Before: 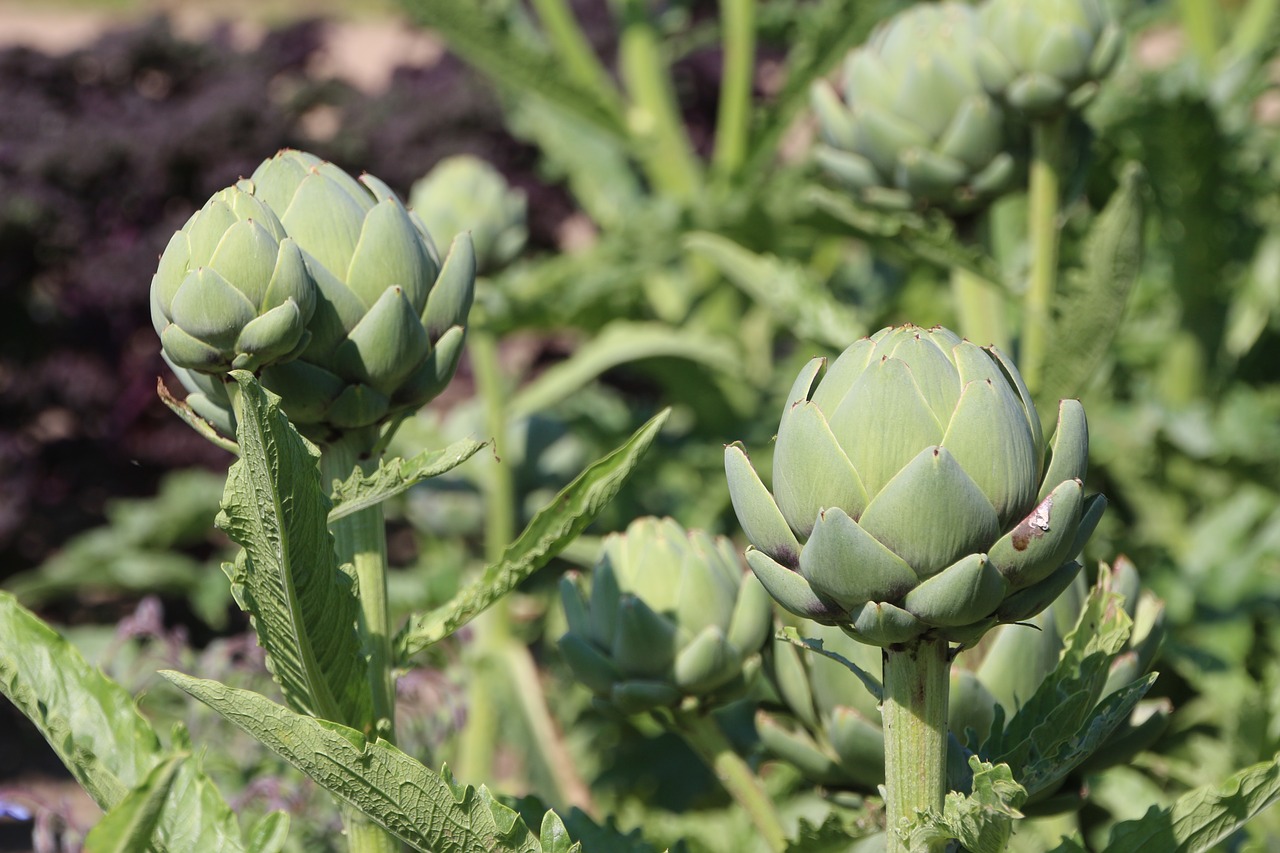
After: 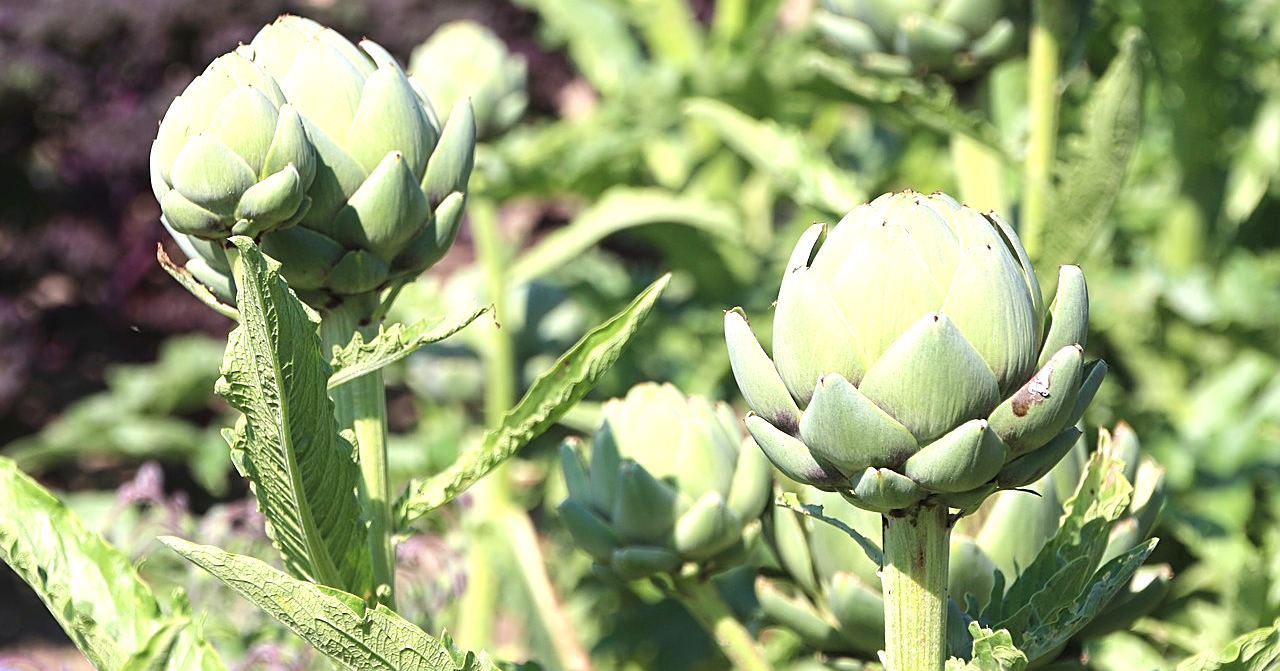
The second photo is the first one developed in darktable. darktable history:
sharpen: on, module defaults
crop and rotate: top 15.774%, bottom 5.506%
exposure: exposure 1 EV, compensate highlight preservation false
